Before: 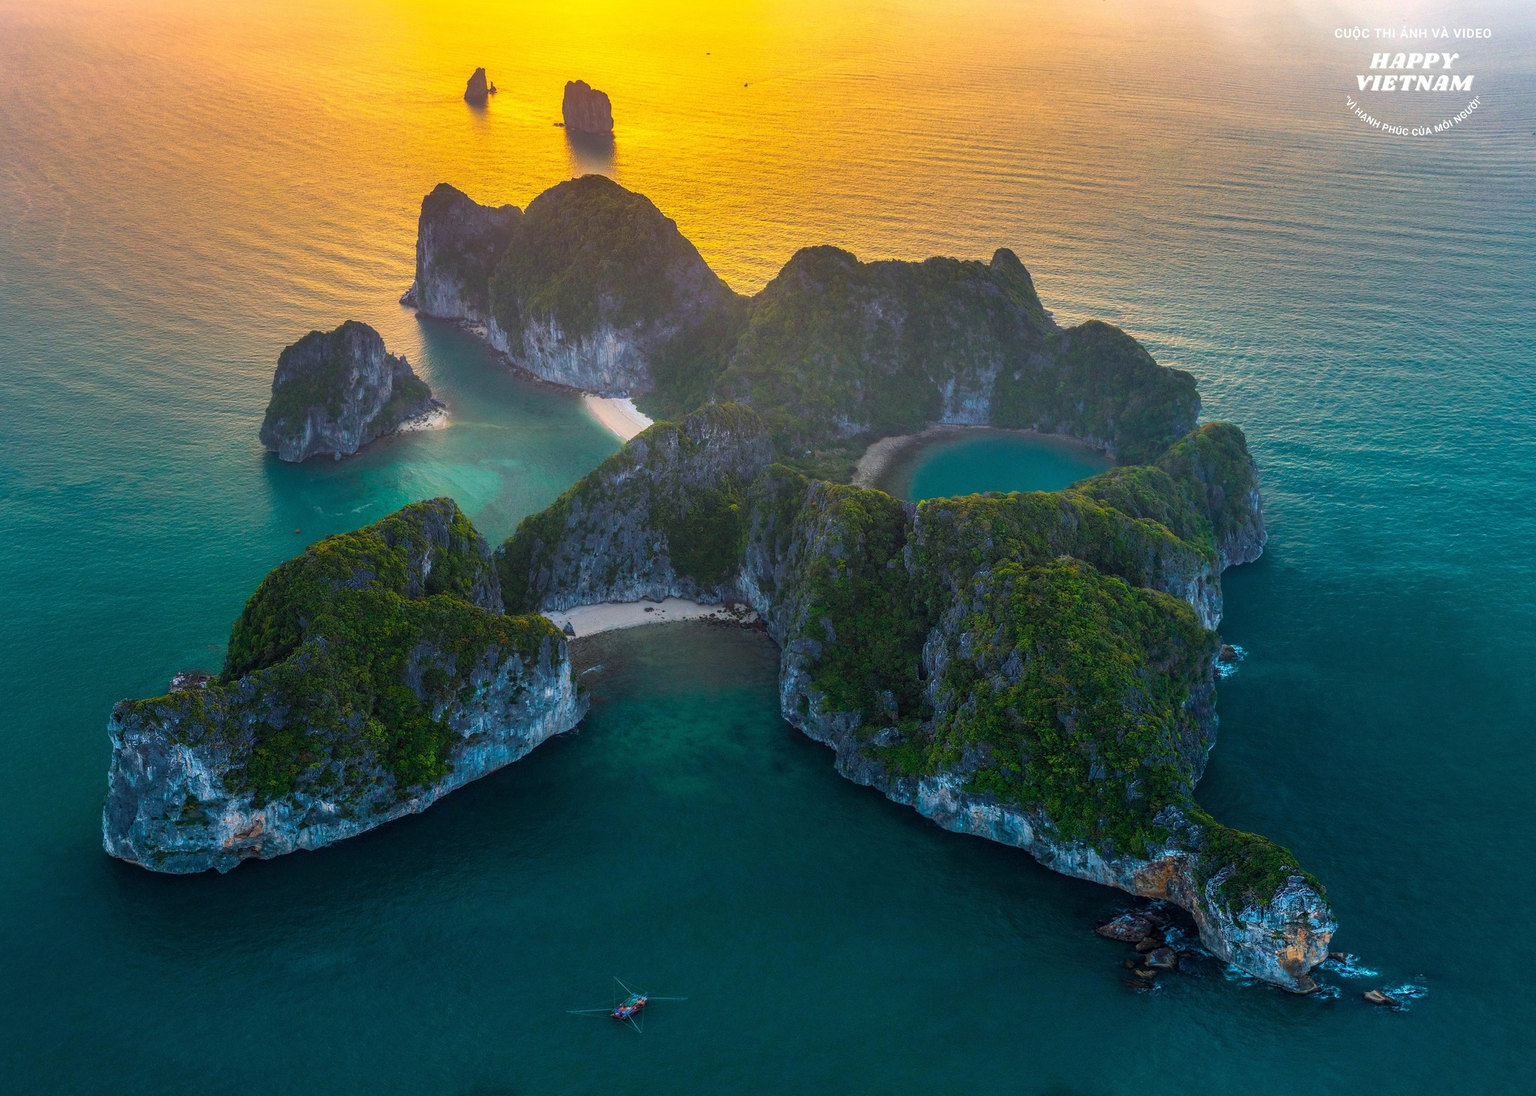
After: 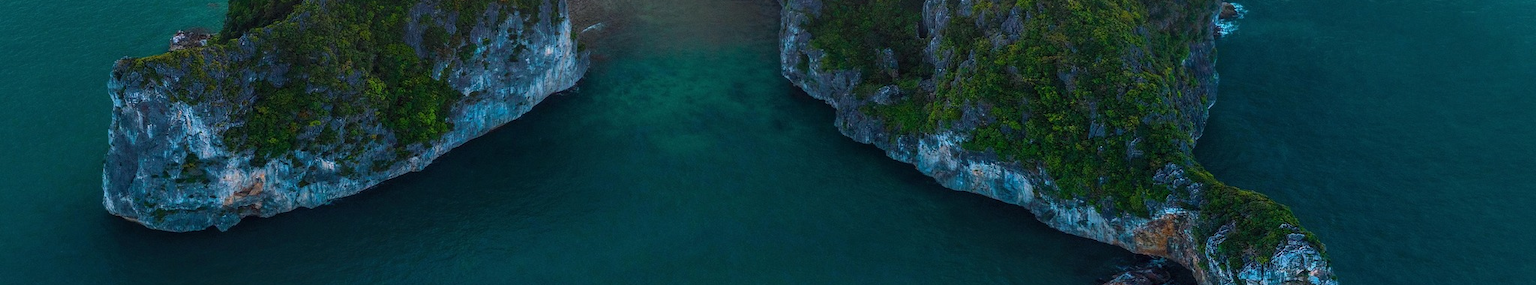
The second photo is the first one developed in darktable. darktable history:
tone equalizer: edges refinement/feathering 500, mask exposure compensation -1.57 EV, preserve details no
shadows and highlights: shadows 63.04, white point adjustment 0.543, highlights -34.07, compress 84.03%
crop and rotate: top 58.656%, bottom 15.329%
